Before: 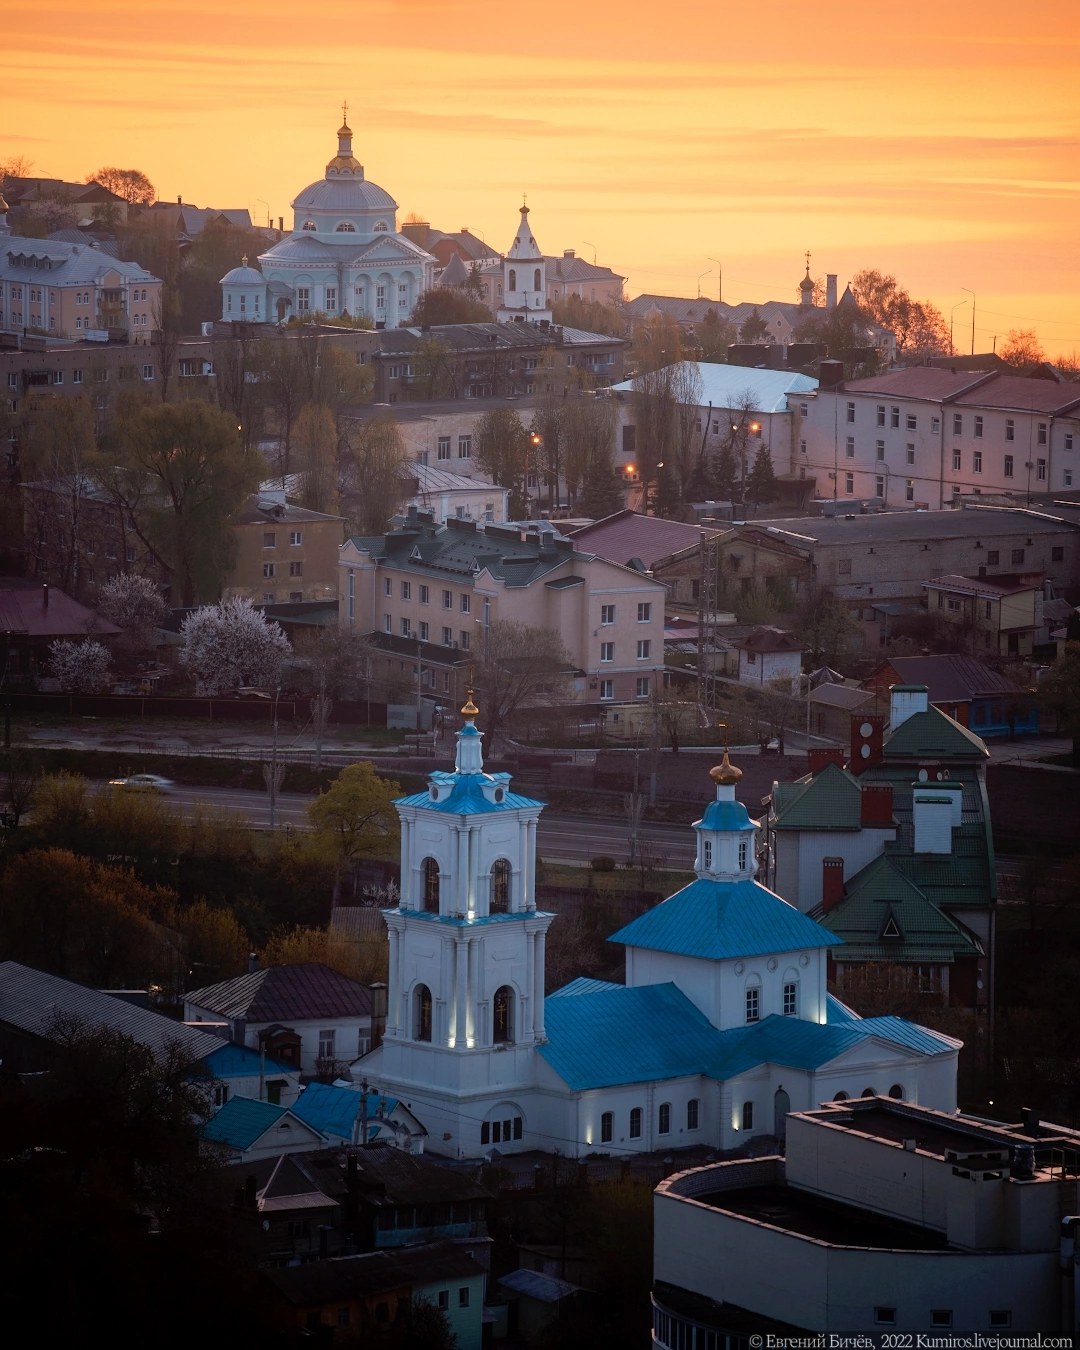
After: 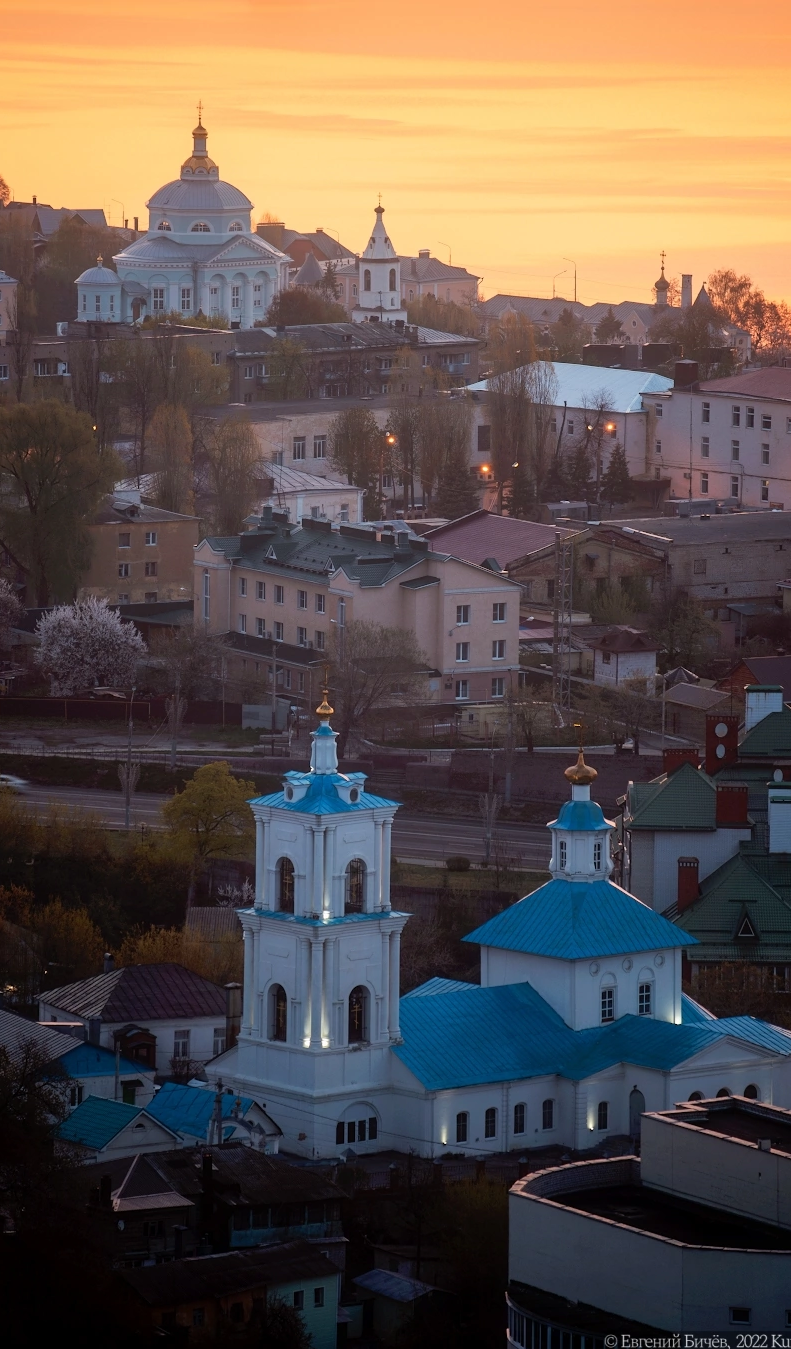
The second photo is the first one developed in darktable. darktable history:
crop: left 13.443%, right 13.31%
